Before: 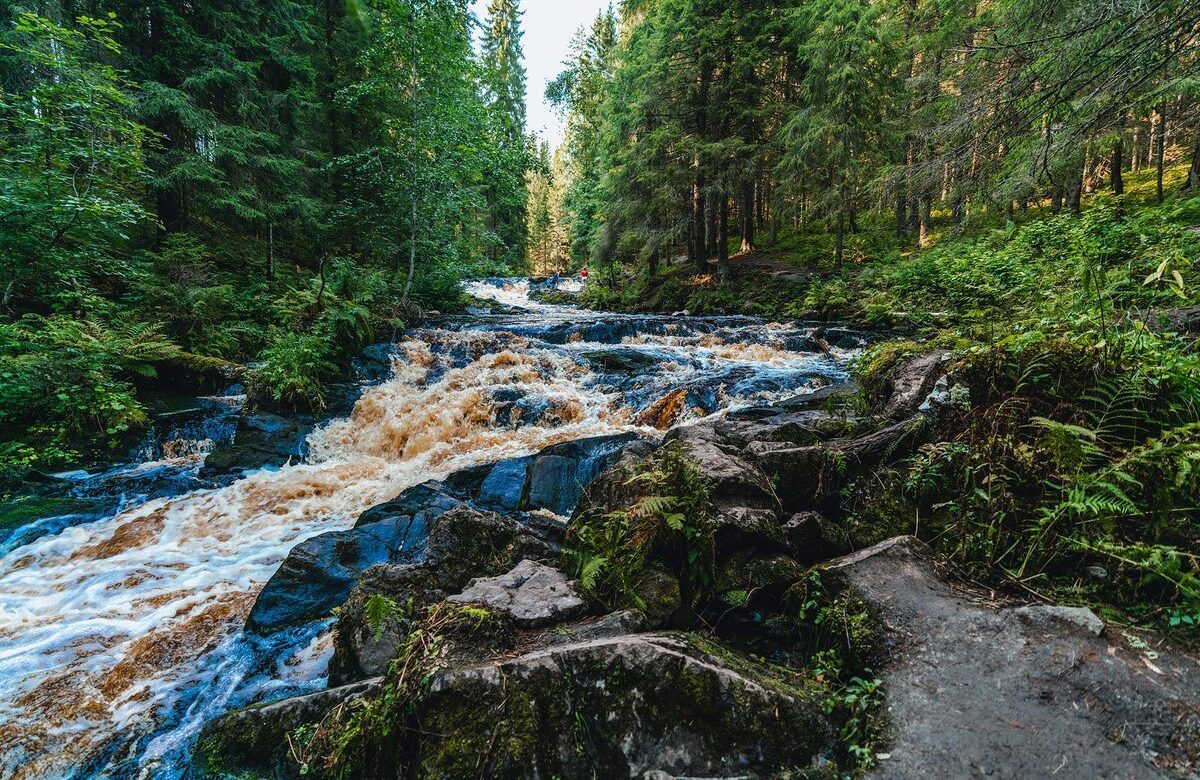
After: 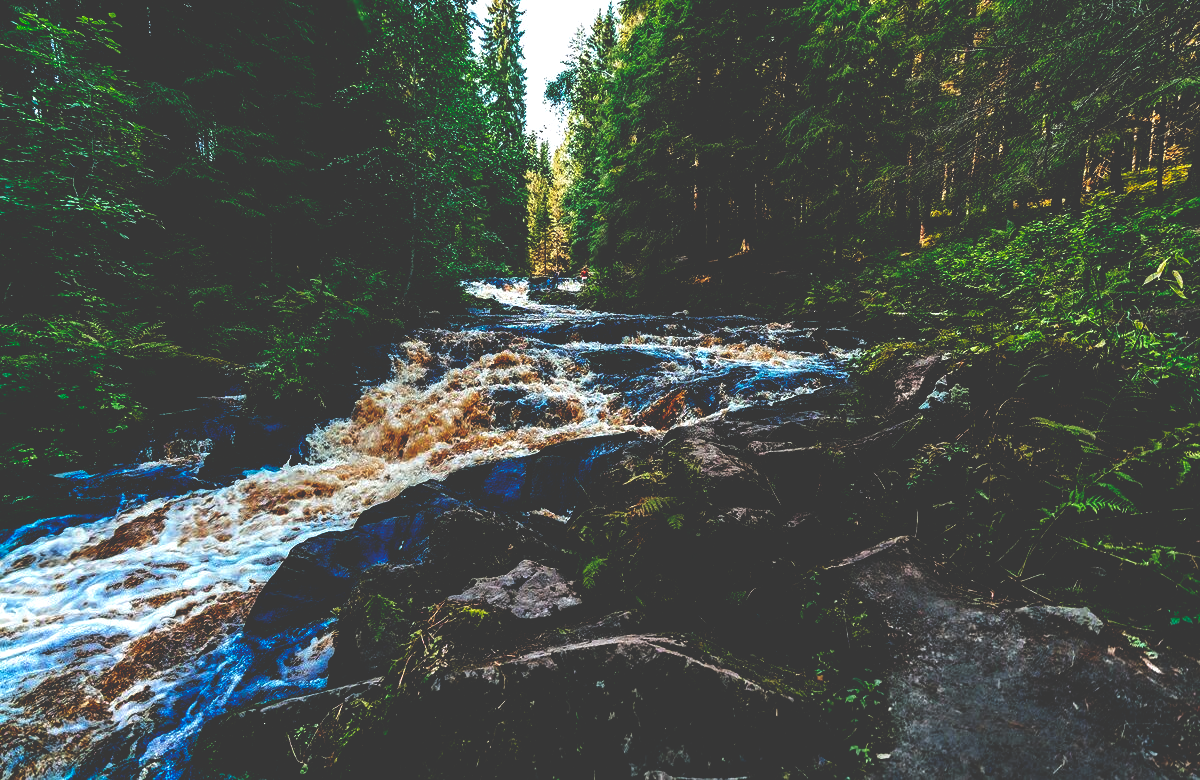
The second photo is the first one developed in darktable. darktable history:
base curve: curves: ch0 [(0, 0.036) (0.083, 0.04) (0.804, 1)], preserve colors none
